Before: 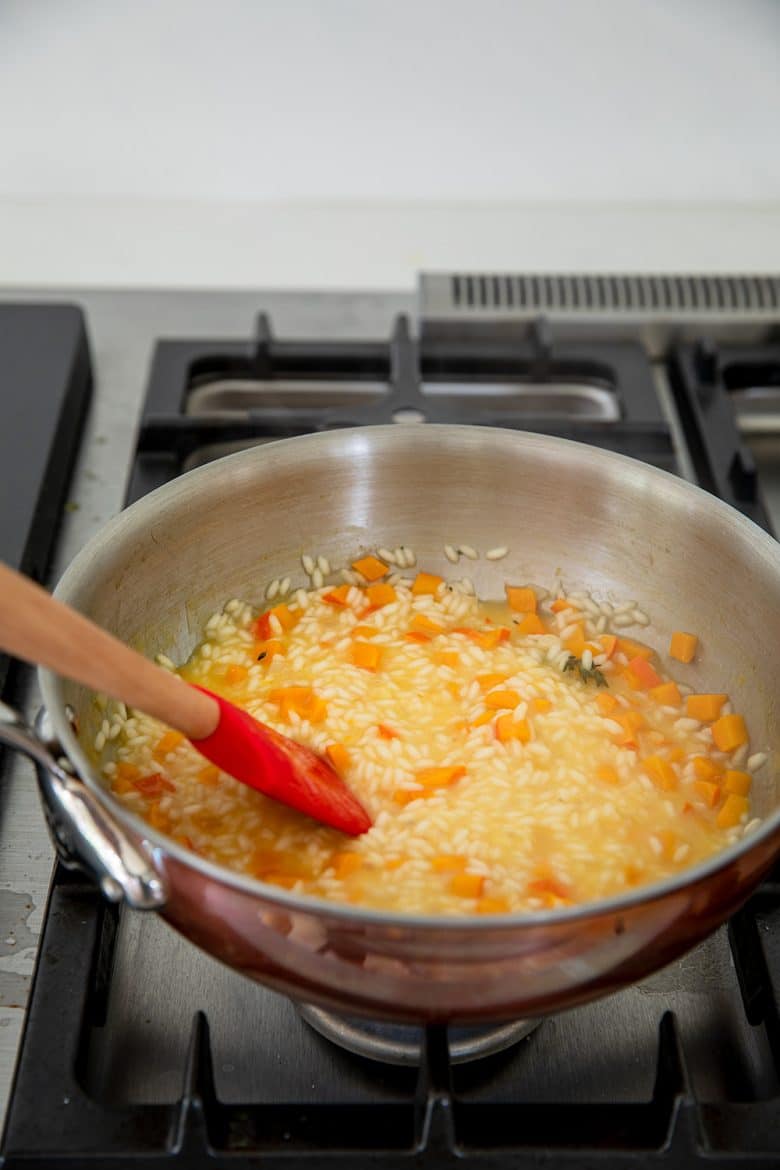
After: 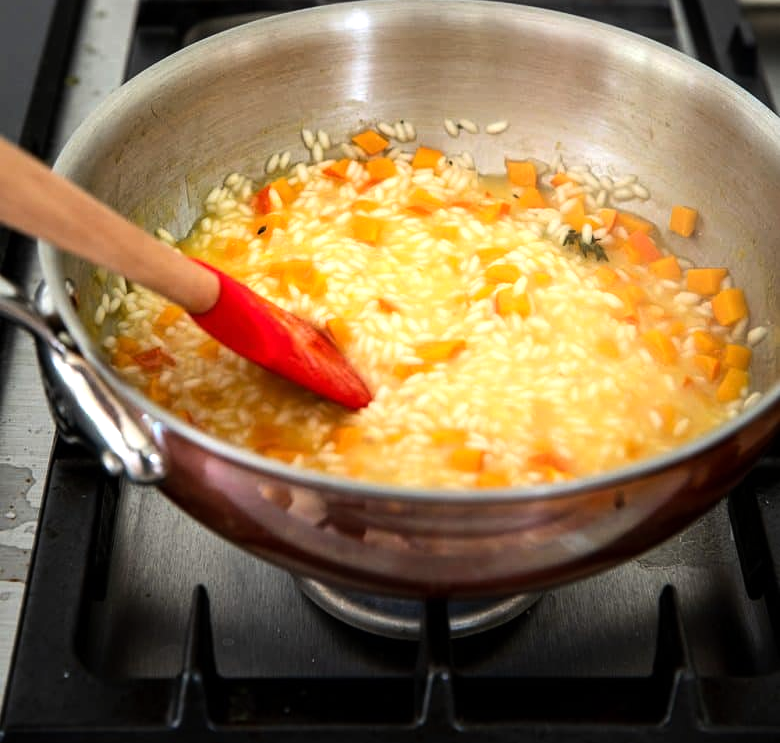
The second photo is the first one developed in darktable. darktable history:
crop and rotate: top 36.435%
tone equalizer: -8 EV -0.75 EV, -7 EV -0.7 EV, -6 EV -0.6 EV, -5 EV -0.4 EV, -3 EV 0.4 EV, -2 EV 0.6 EV, -1 EV 0.7 EV, +0 EV 0.75 EV, edges refinement/feathering 500, mask exposure compensation -1.57 EV, preserve details no
